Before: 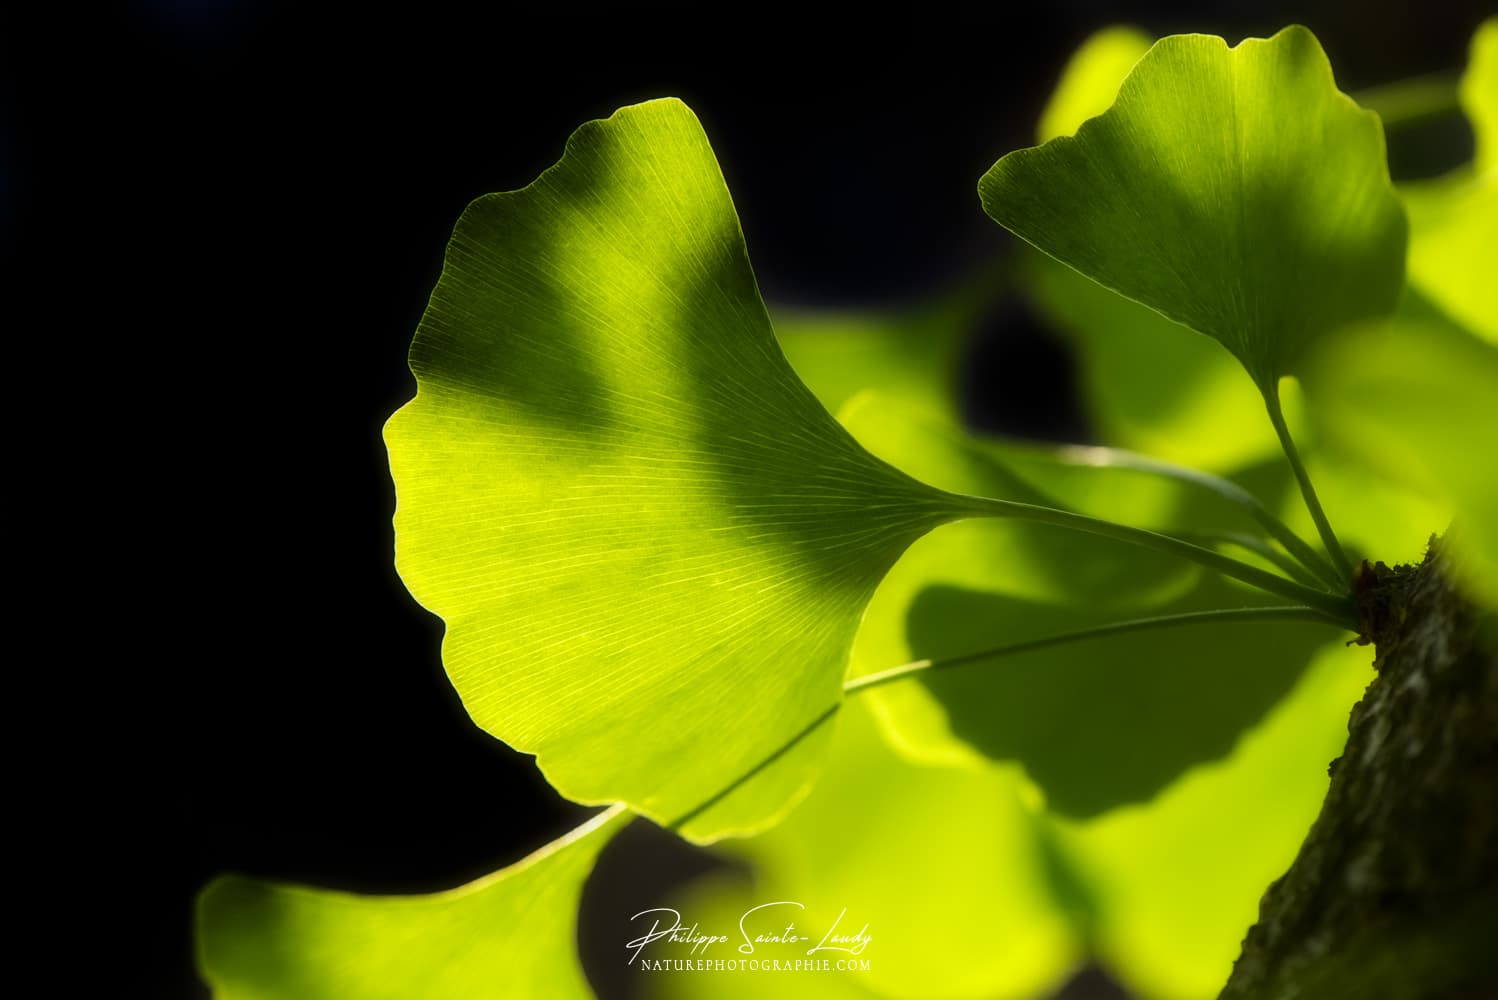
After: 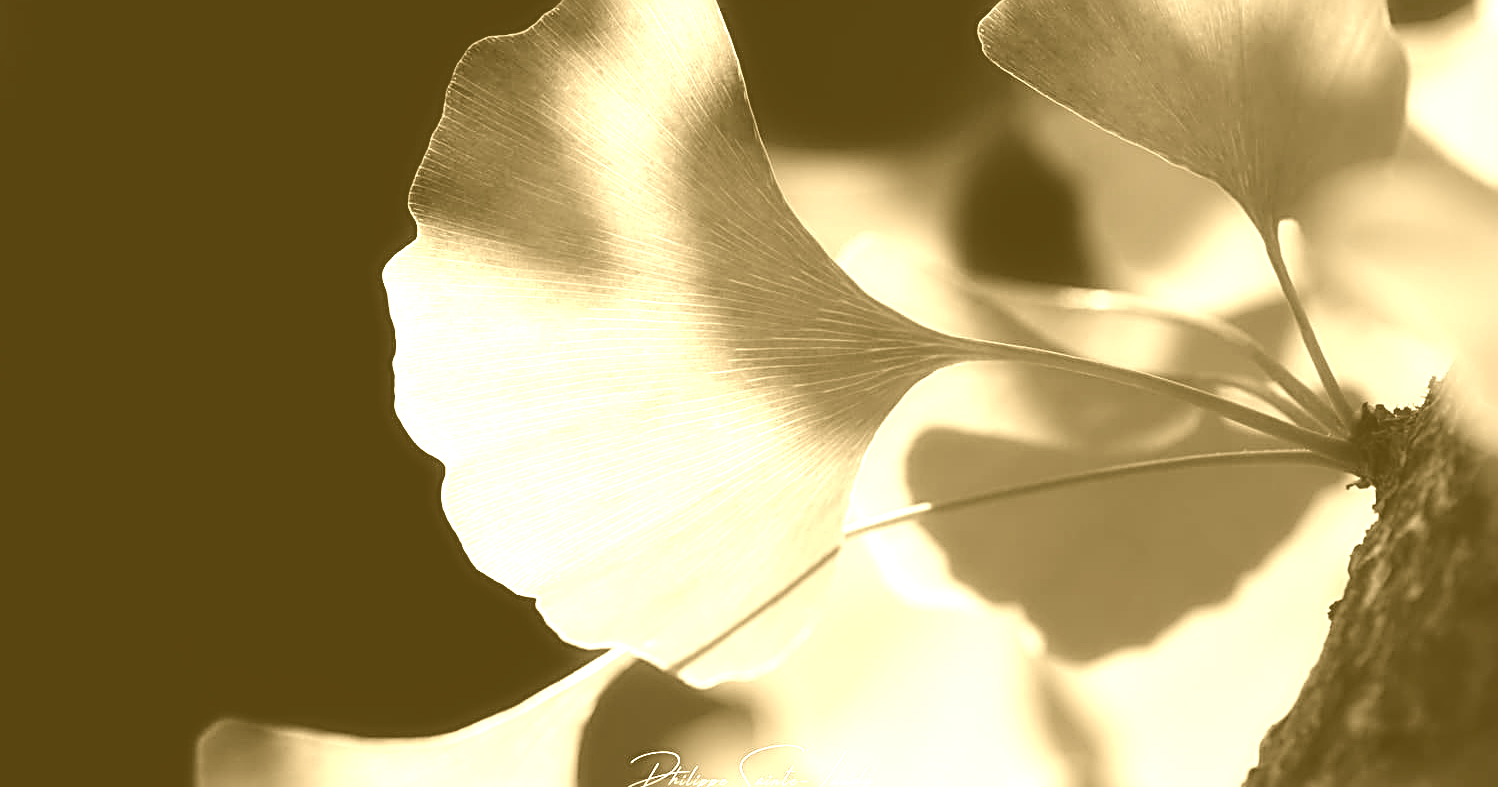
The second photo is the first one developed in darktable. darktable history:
shadows and highlights: radius 125.46, shadows 30.51, highlights -30.51, low approximation 0.01, soften with gaussian
crop and rotate: top 15.774%, bottom 5.506%
sharpen: radius 3.025, amount 0.757
colorize: hue 36°, source mix 100%
